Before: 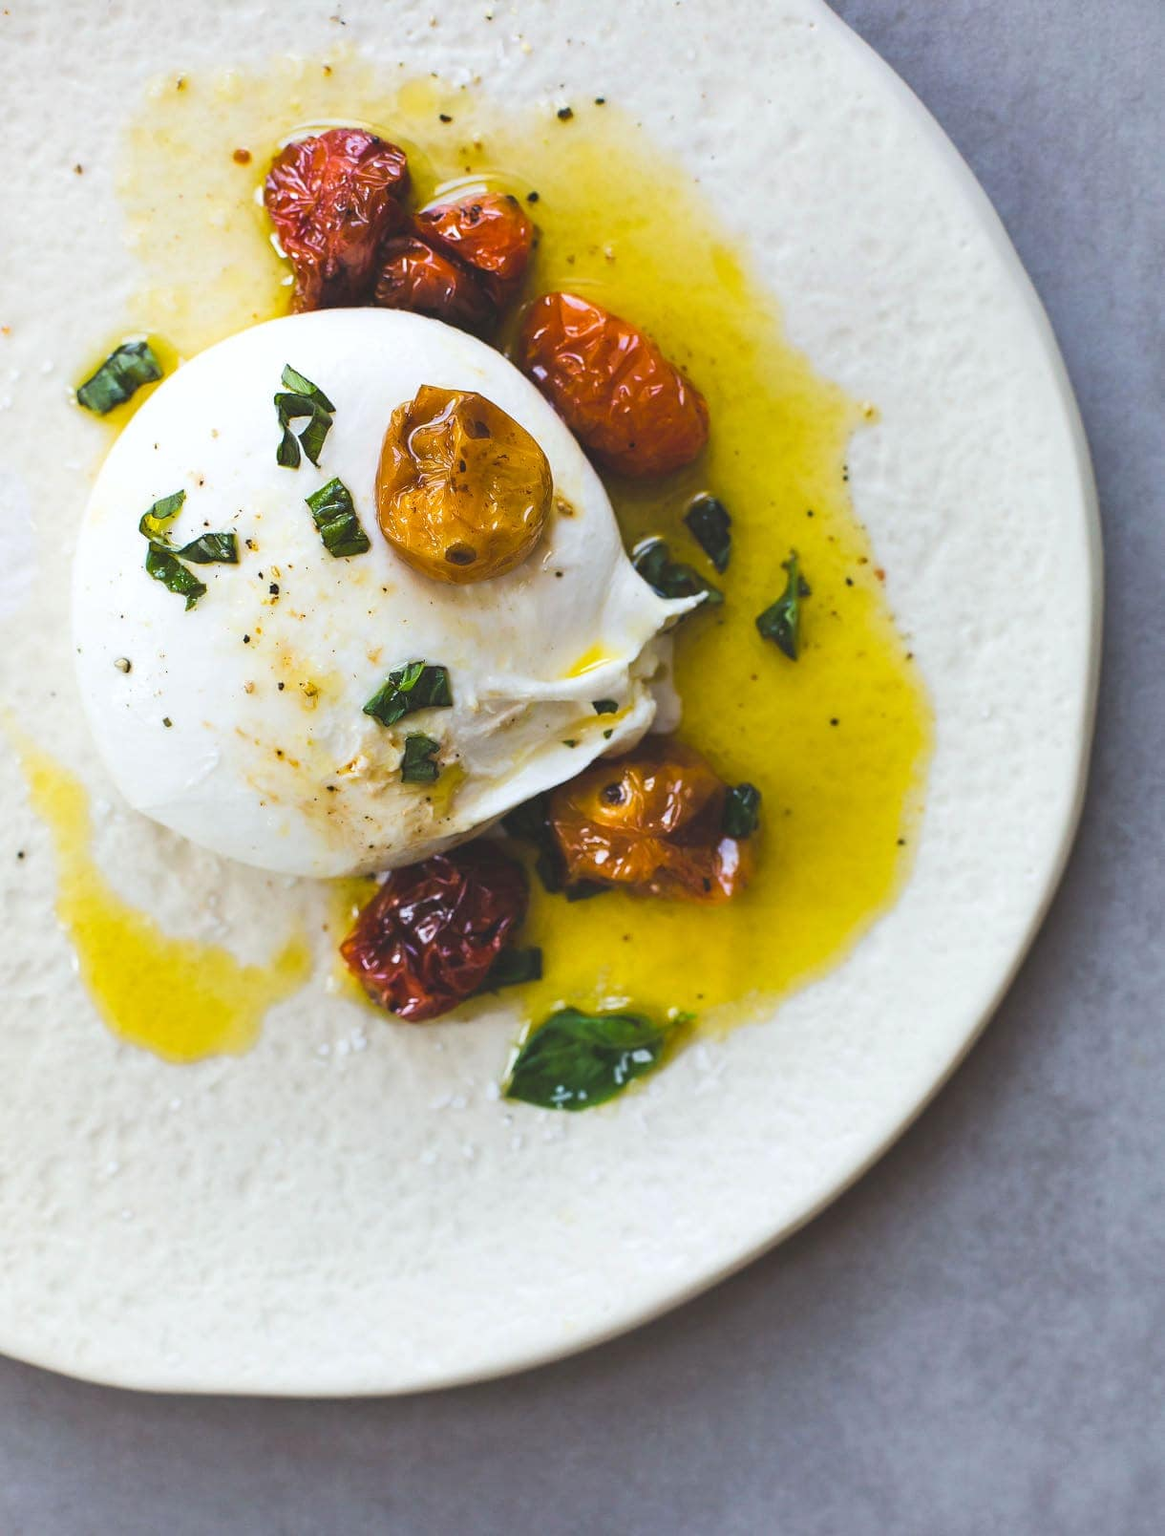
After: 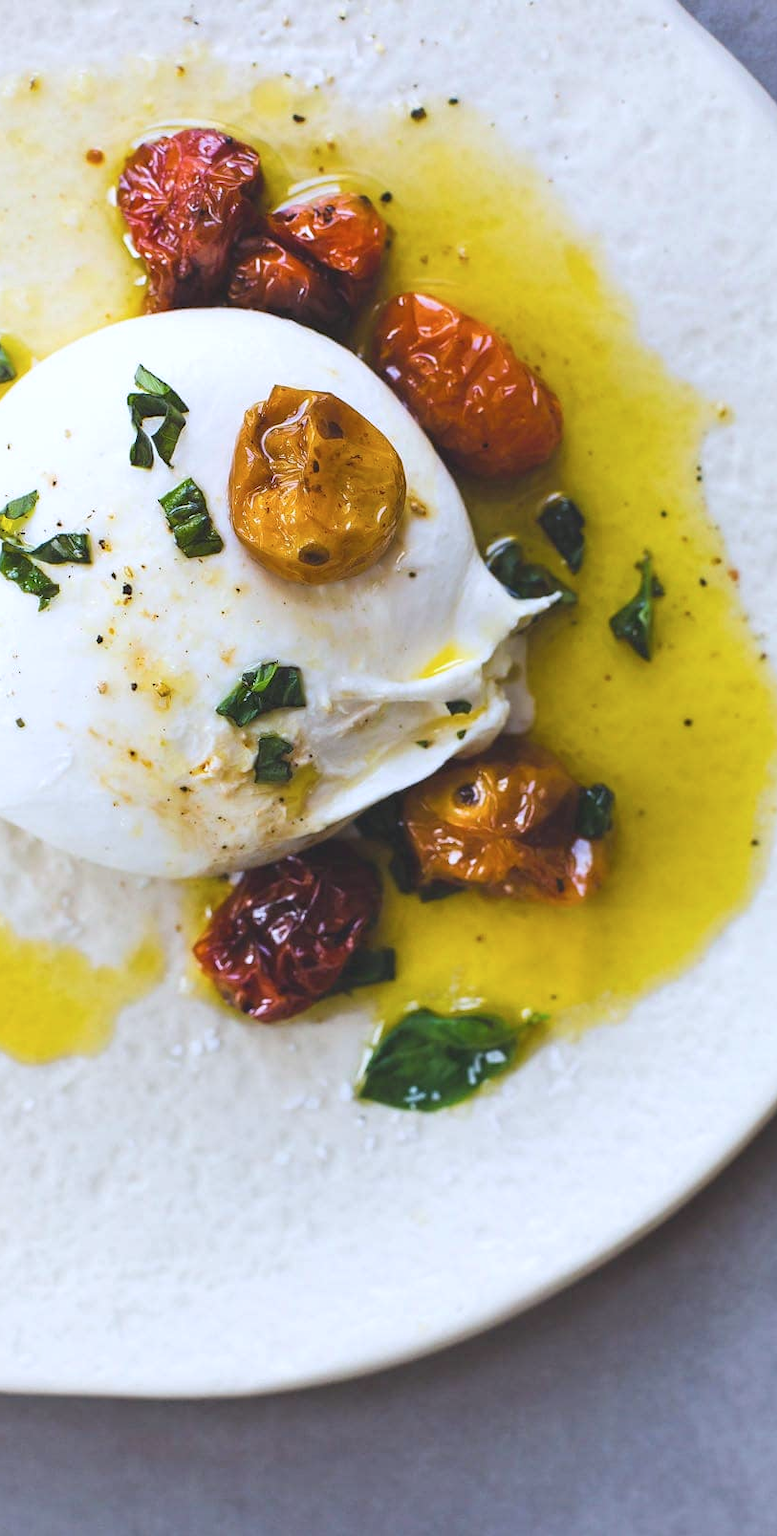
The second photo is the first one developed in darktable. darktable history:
color calibration: illuminant as shot in camera, x 0.358, y 0.373, temperature 4628.91 K
crop and rotate: left 12.648%, right 20.685%
